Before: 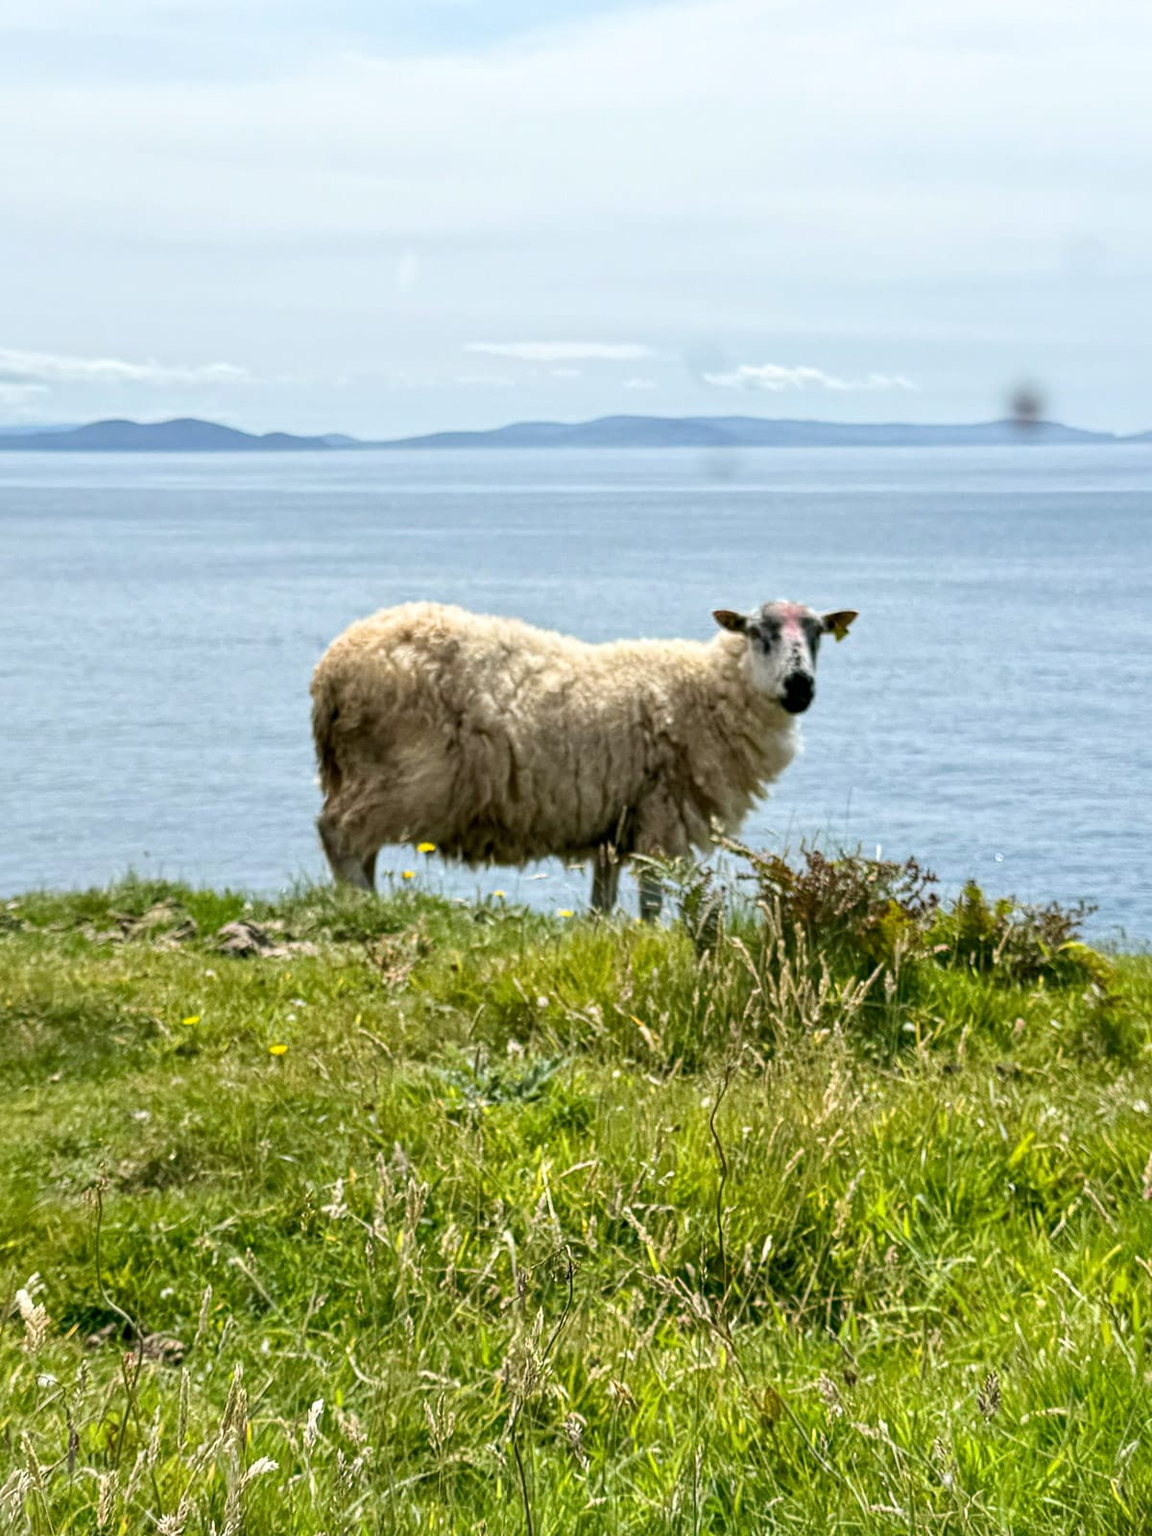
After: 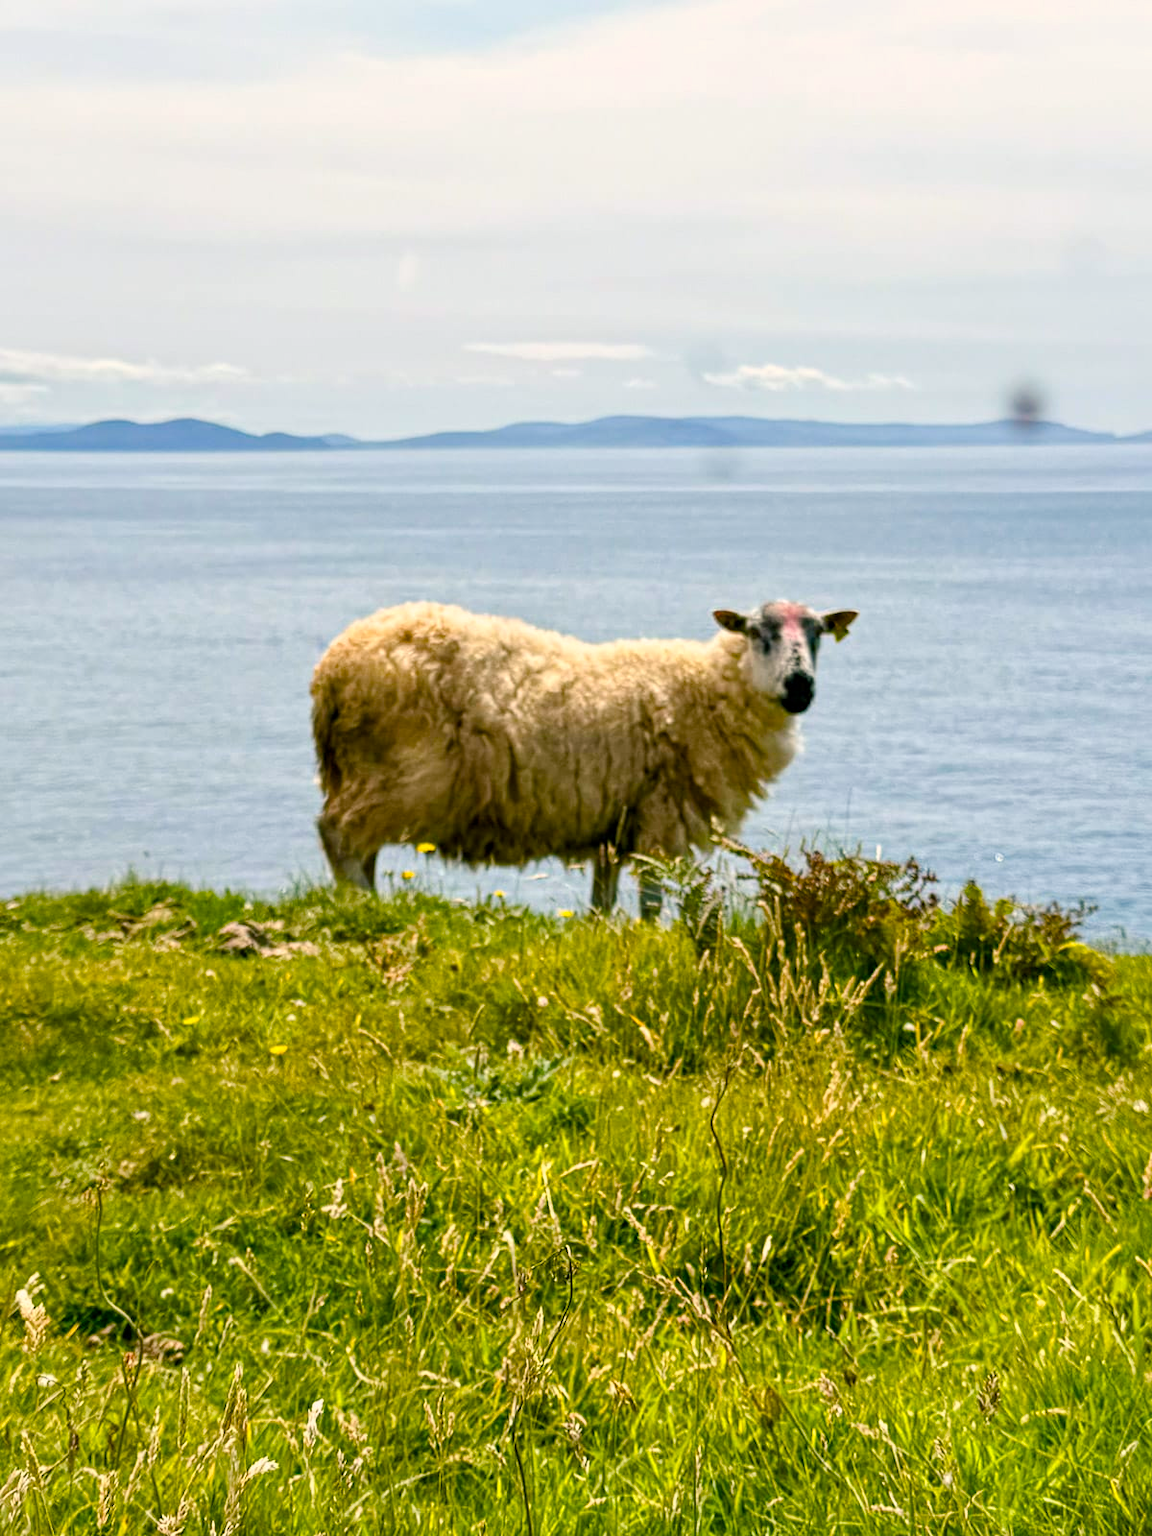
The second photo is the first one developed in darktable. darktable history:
color balance rgb: highlights gain › chroma 3.714%, highlights gain › hue 59.74°, perceptual saturation grading › global saturation 24.263%, perceptual saturation grading › highlights -23.441%, perceptual saturation grading › mid-tones 23.83%, perceptual saturation grading › shadows 39.258%, global vibrance 34.253%
